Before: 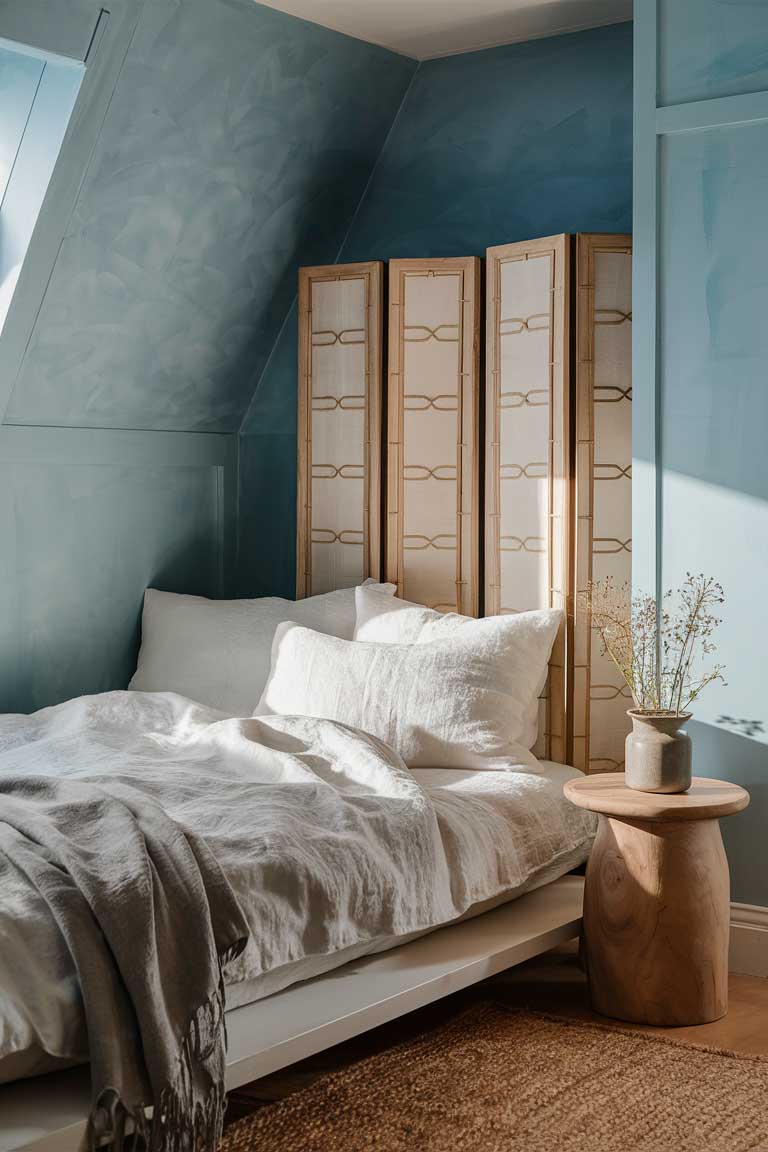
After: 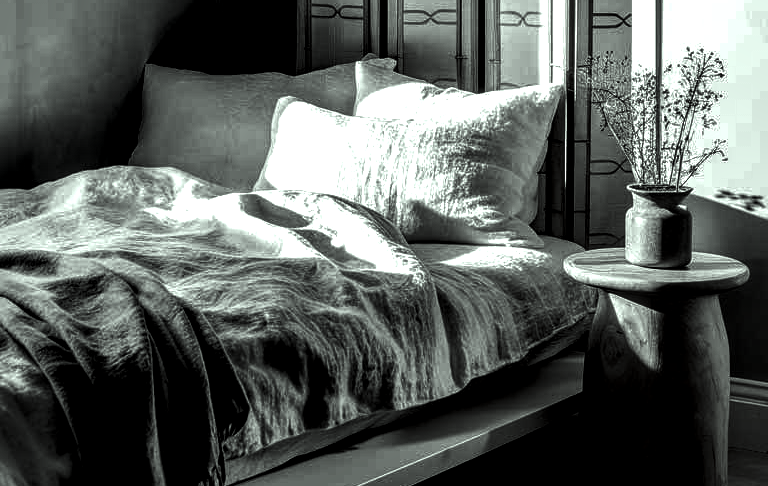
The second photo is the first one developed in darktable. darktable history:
local contrast: highlights 78%, shadows 56%, detail 173%, midtone range 0.428
exposure: black level correction -0.005, exposure 0.614 EV, compensate highlight preservation false
color correction: highlights a* -8.24, highlights b* 3.16
contrast brightness saturation: contrast 0.023, brightness -0.995, saturation -0.98
crop: top 45.656%, bottom 12.114%
